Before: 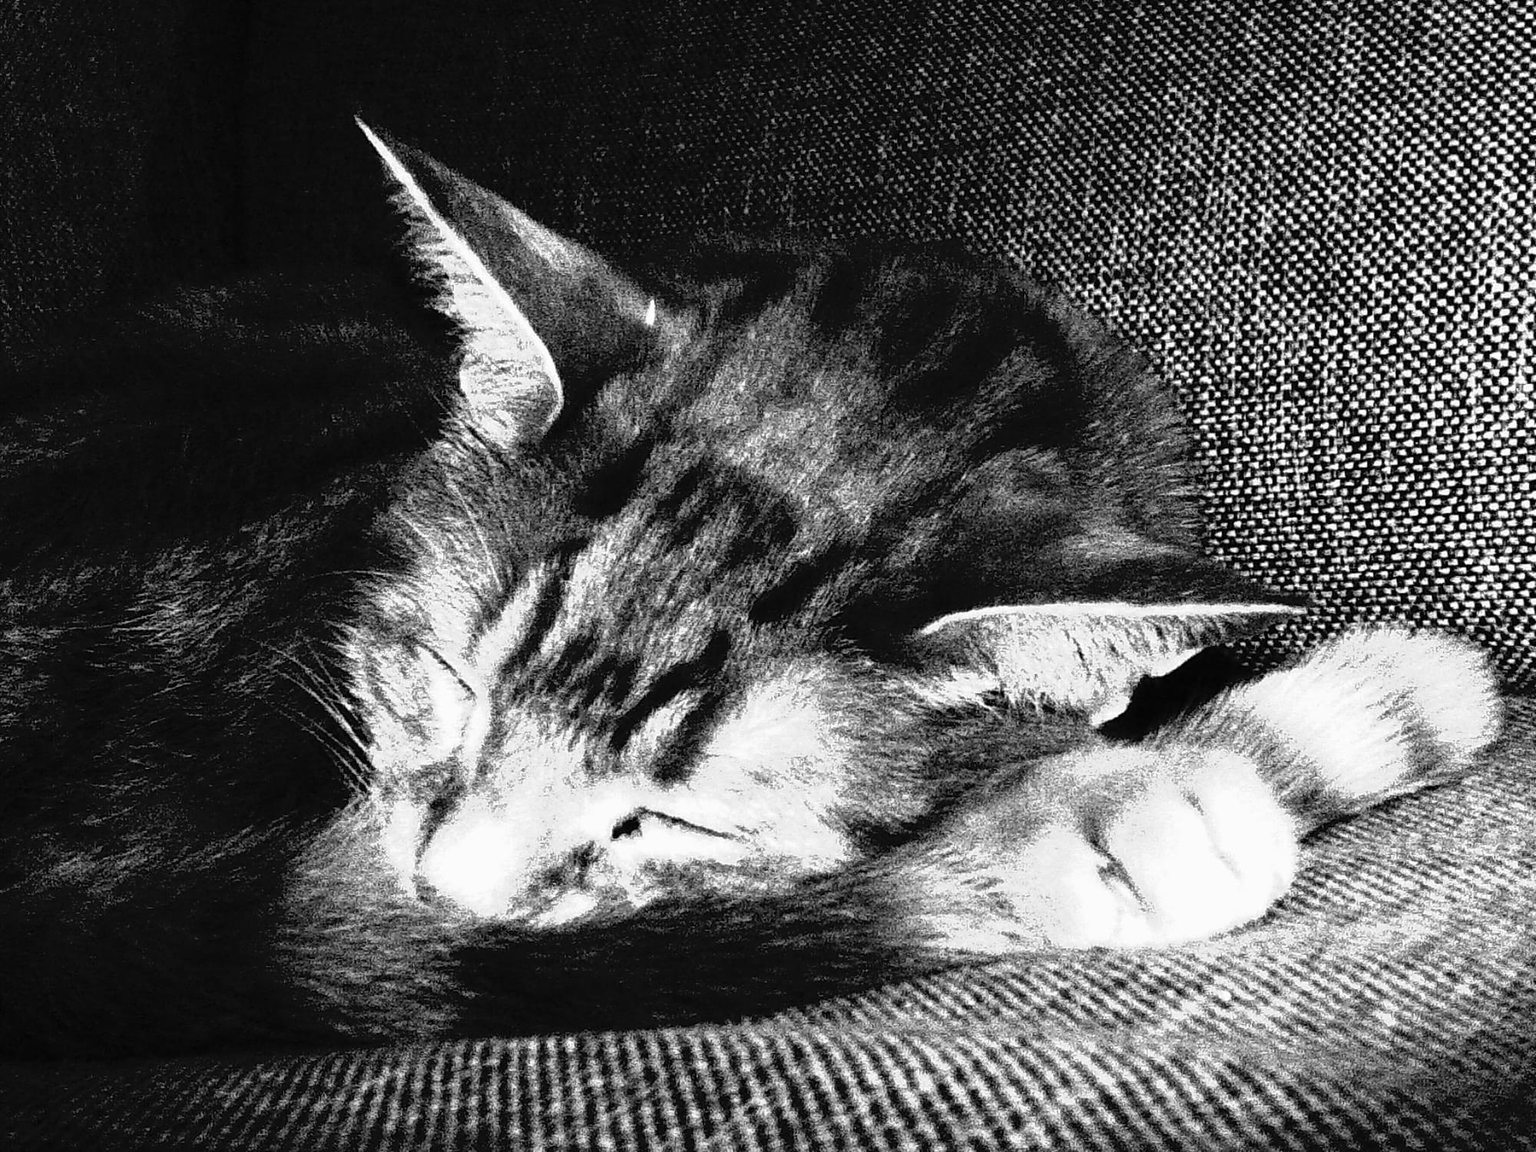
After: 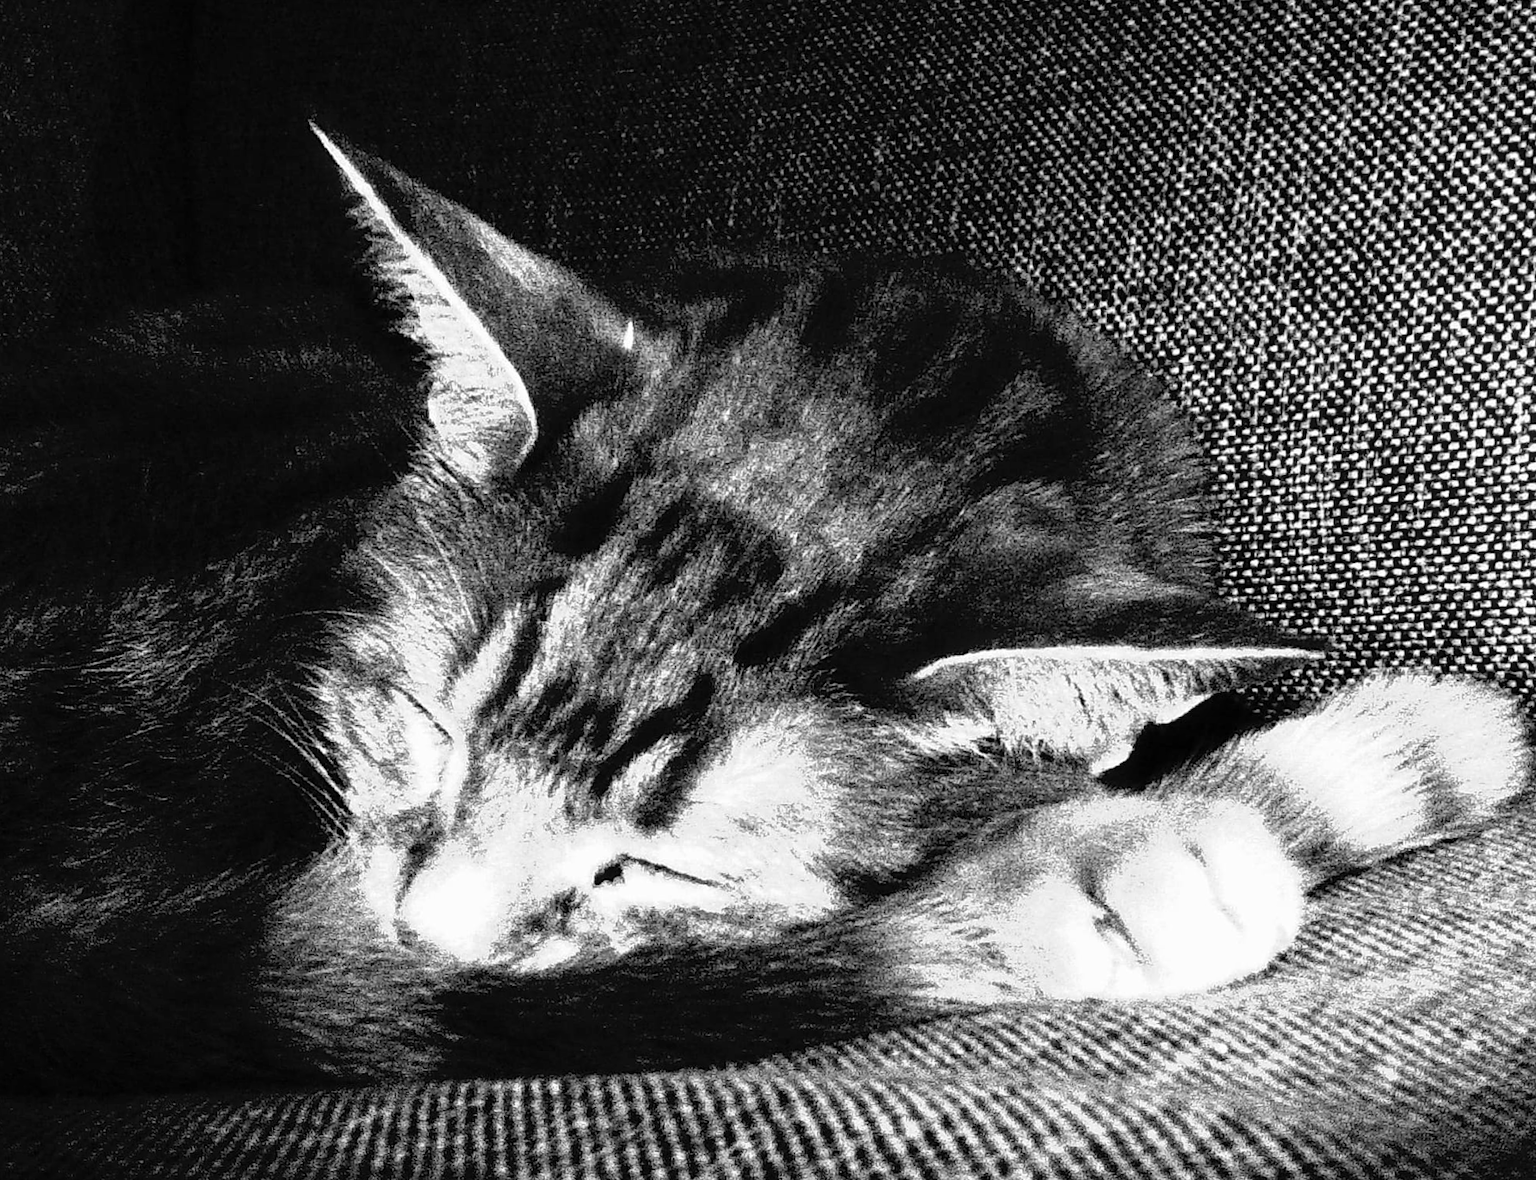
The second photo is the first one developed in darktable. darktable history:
rotate and perspective: rotation 0.074°, lens shift (vertical) 0.096, lens shift (horizontal) -0.041, crop left 0.043, crop right 0.952, crop top 0.024, crop bottom 0.979
exposure: black level correction 0.001, exposure 0.014 EV, compensate highlight preservation false
bloom: size 3%, threshold 100%, strength 0%
